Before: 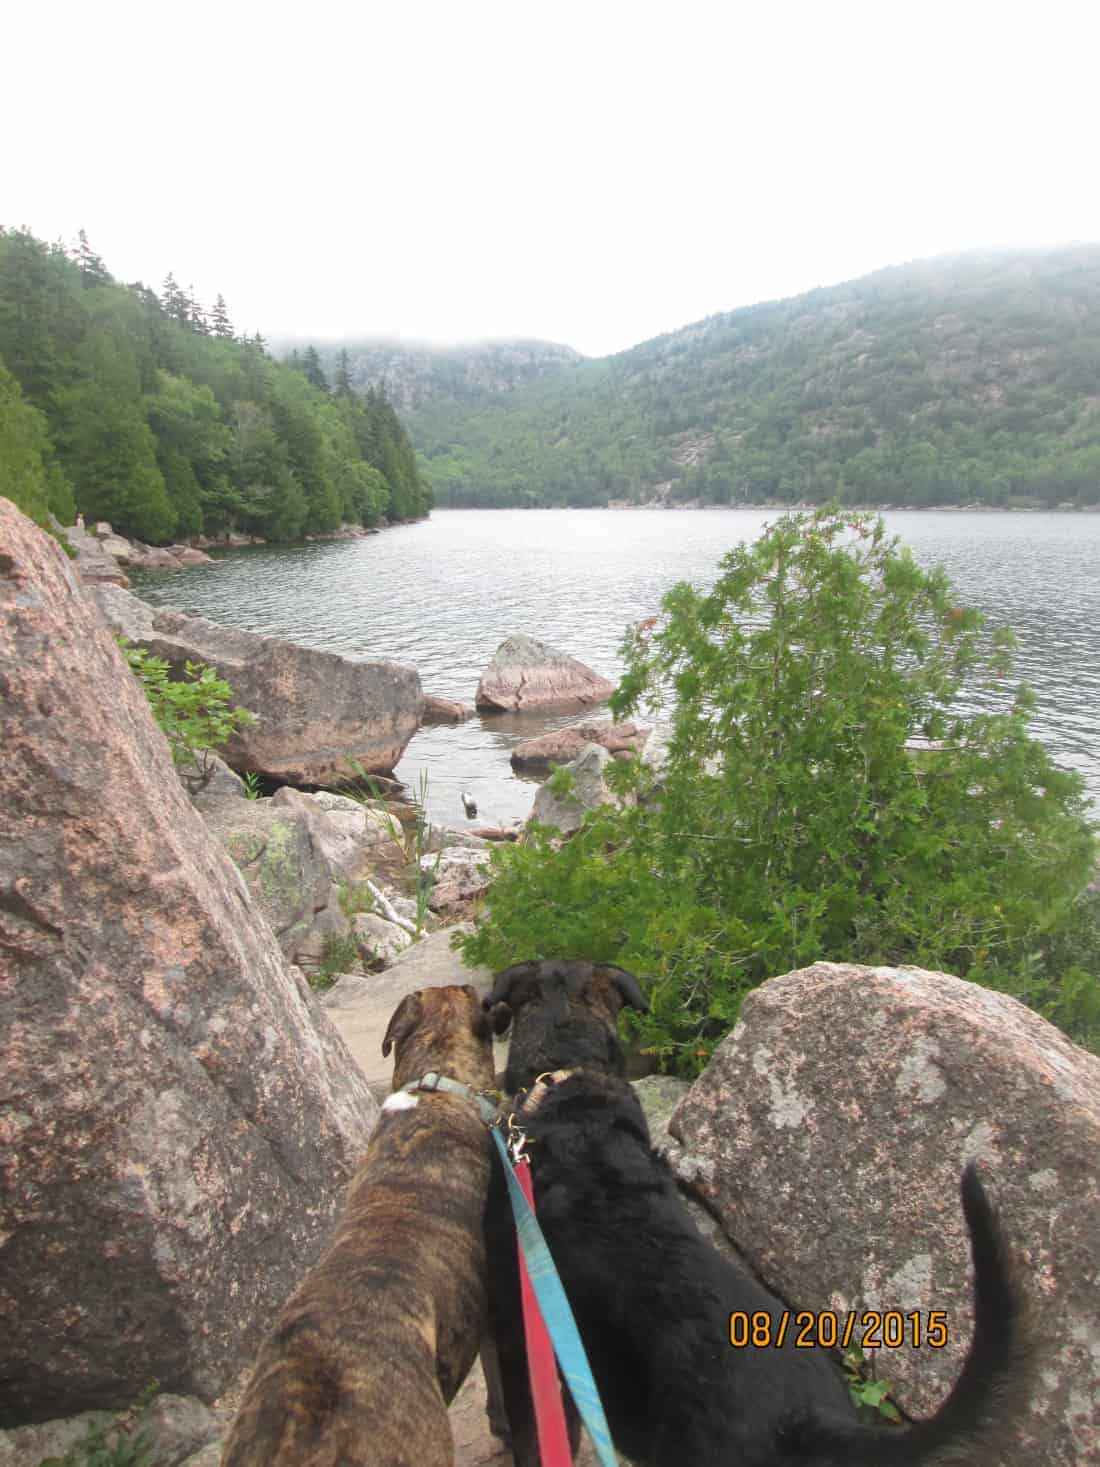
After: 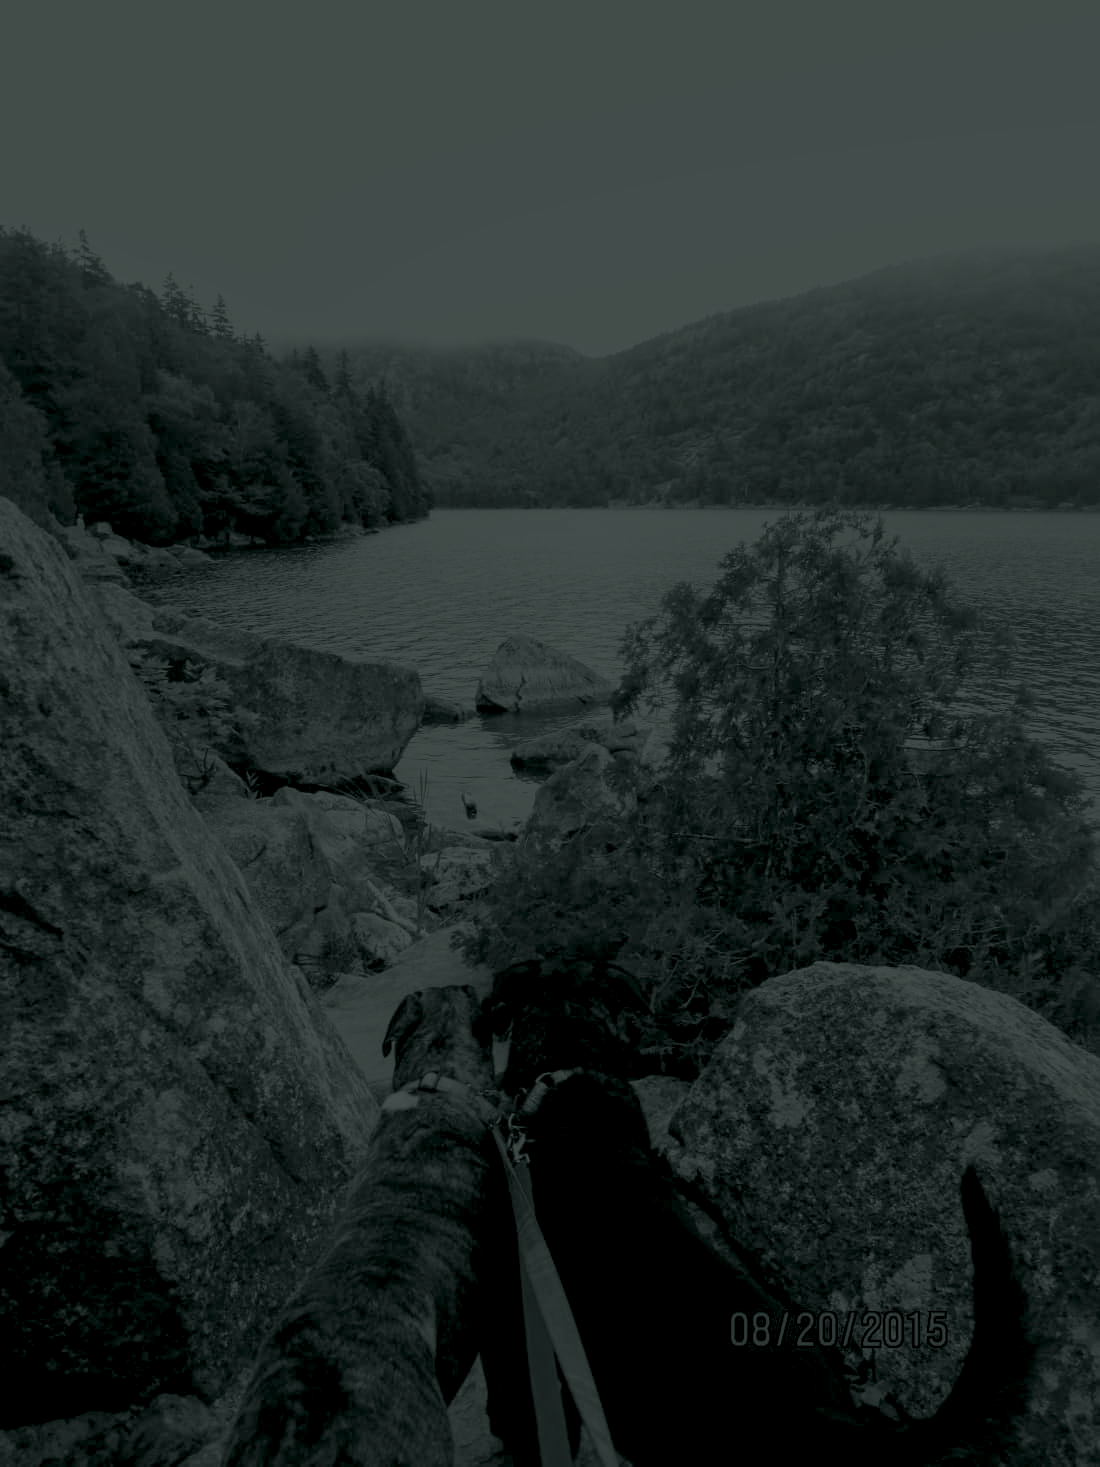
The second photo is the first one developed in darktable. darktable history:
filmic rgb: black relative exposure -4.58 EV, white relative exposure 4.8 EV, threshold 3 EV, hardness 2.36, latitude 36.07%, contrast 1.048, highlights saturation mix 1.32%, shadows ↔ highlights balance 1.25%, color science v4 (2020), enable highlight reconstruction true
colorize: hue 90°, saturation 19%, lightness 1.59%, version 1
local contrast: on, module defaults
